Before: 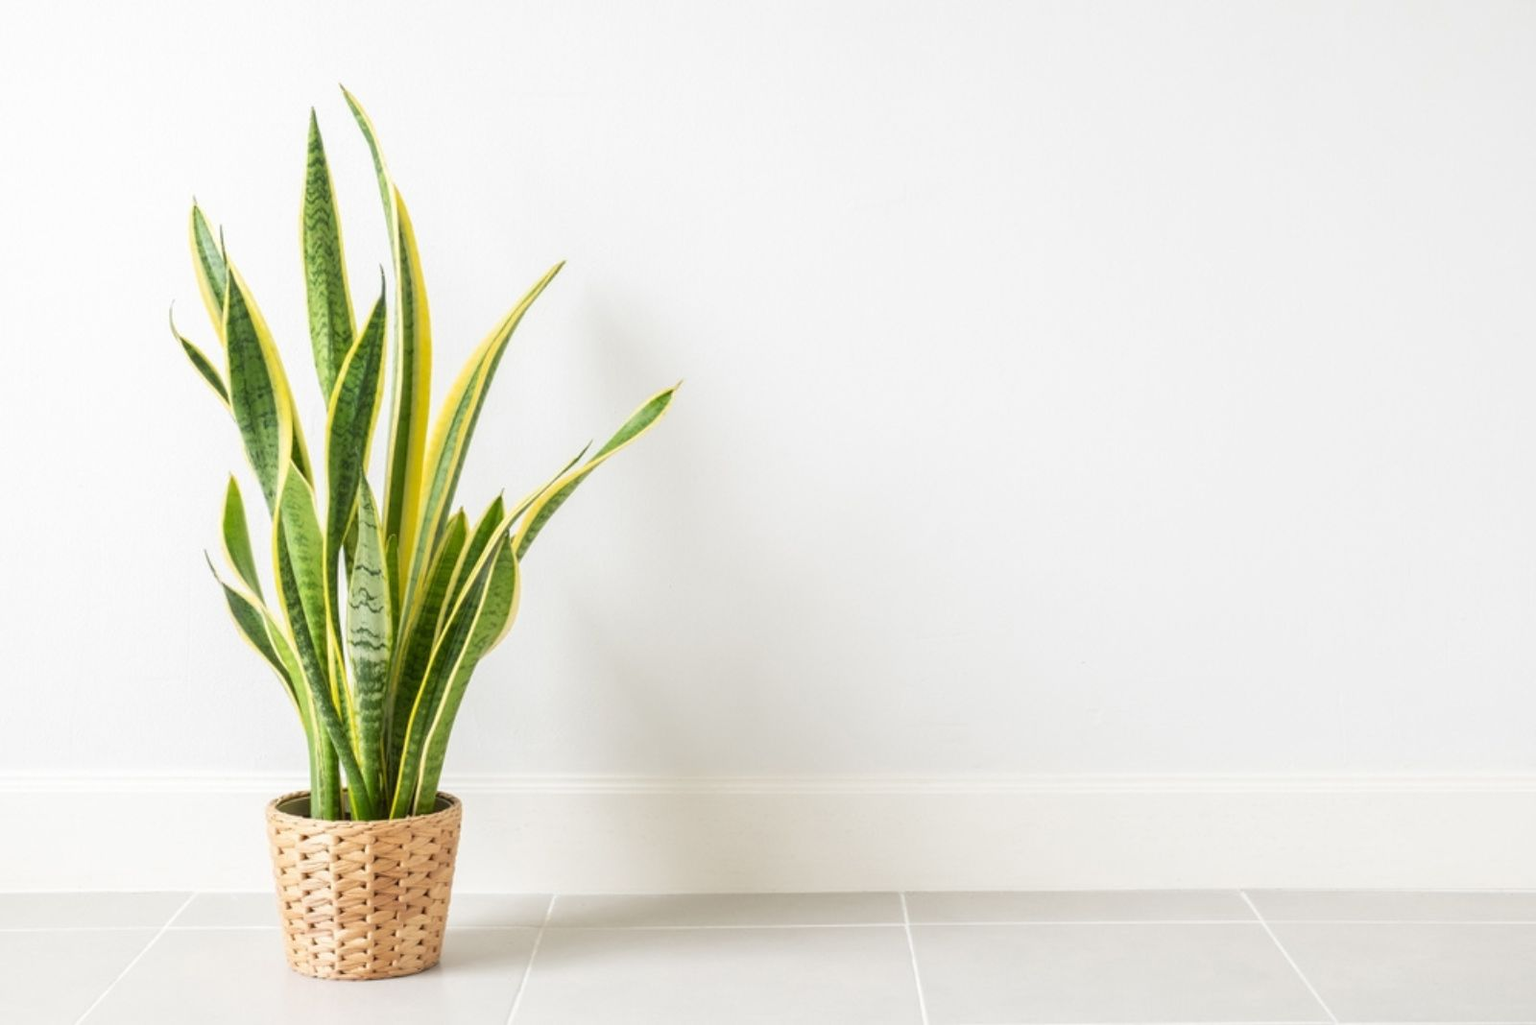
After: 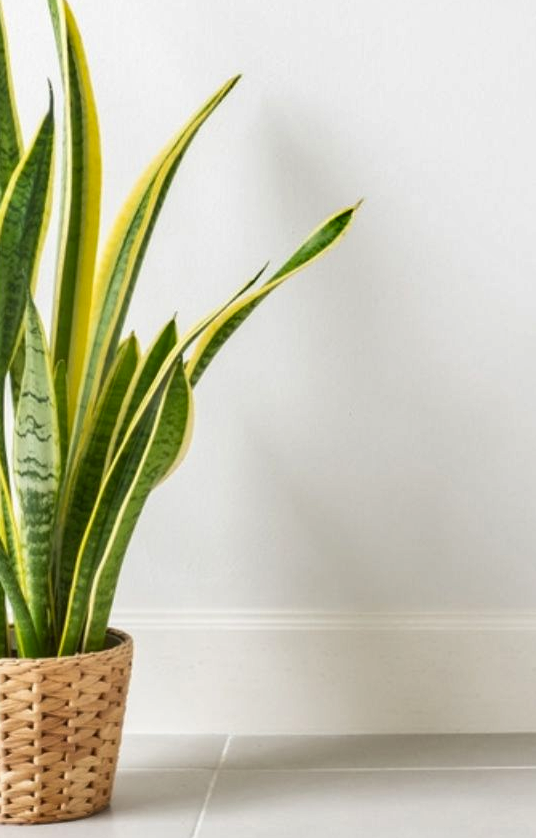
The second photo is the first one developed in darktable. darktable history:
shadows and highlights: shadows 60, soften with gaussian
crop and rotate: left 21.77%, top 18.528%, right 44.676%, bottom 2.997%
